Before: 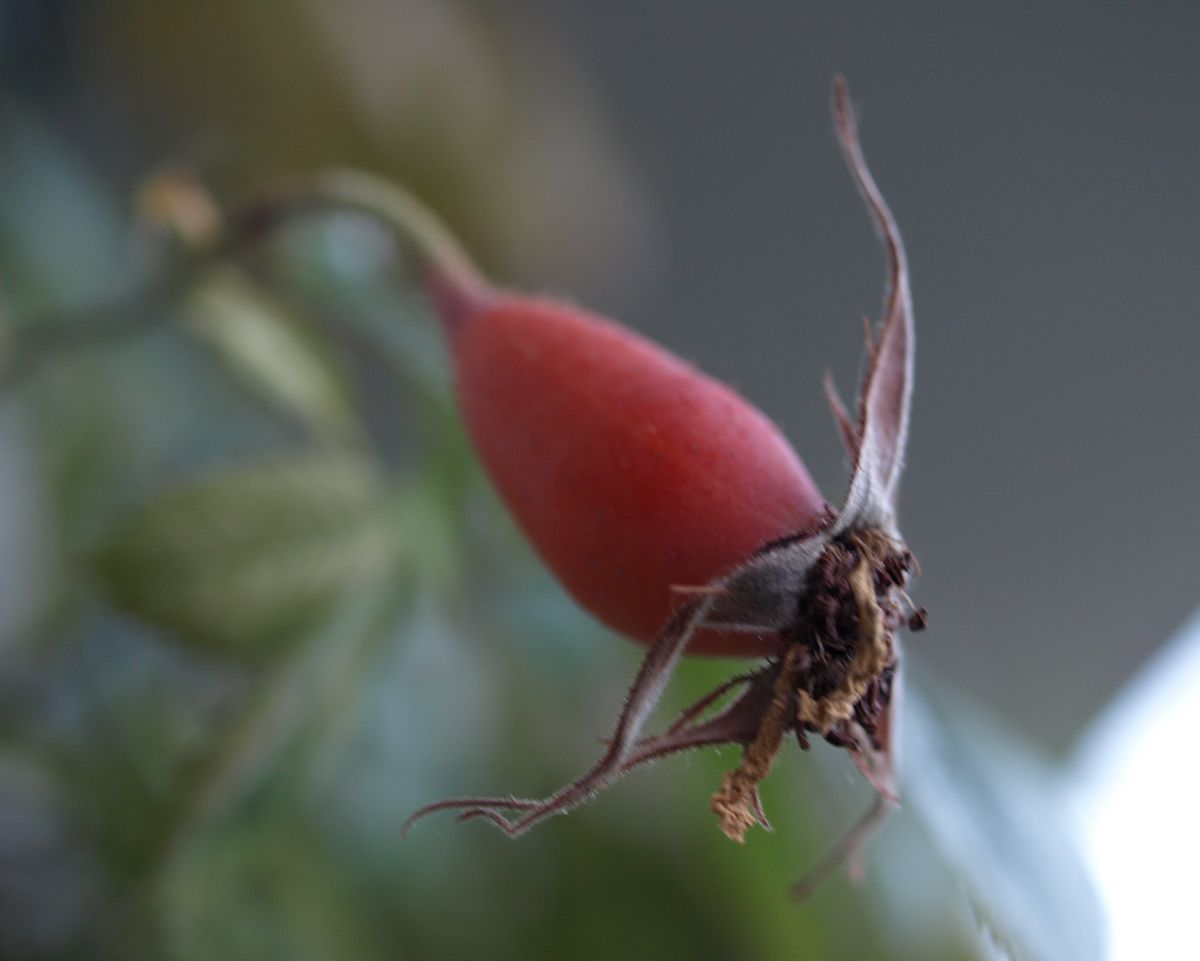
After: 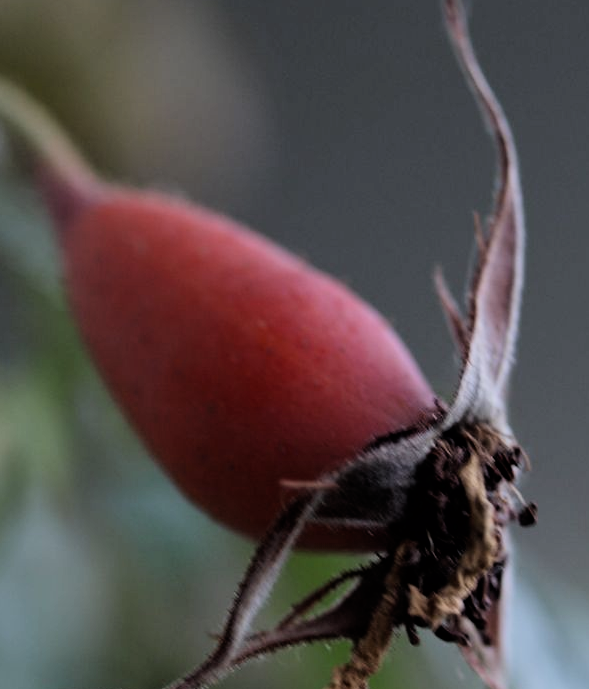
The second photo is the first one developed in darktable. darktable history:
filmic rgb: black relative exposure -5.03 EV, white relative exposure 3.98 EV, hardness 2.89, contrast 1.3, color science v6 (2022)
crop: left 32.502%, top 10.929%, right 18.354%, bottom 17.327%
